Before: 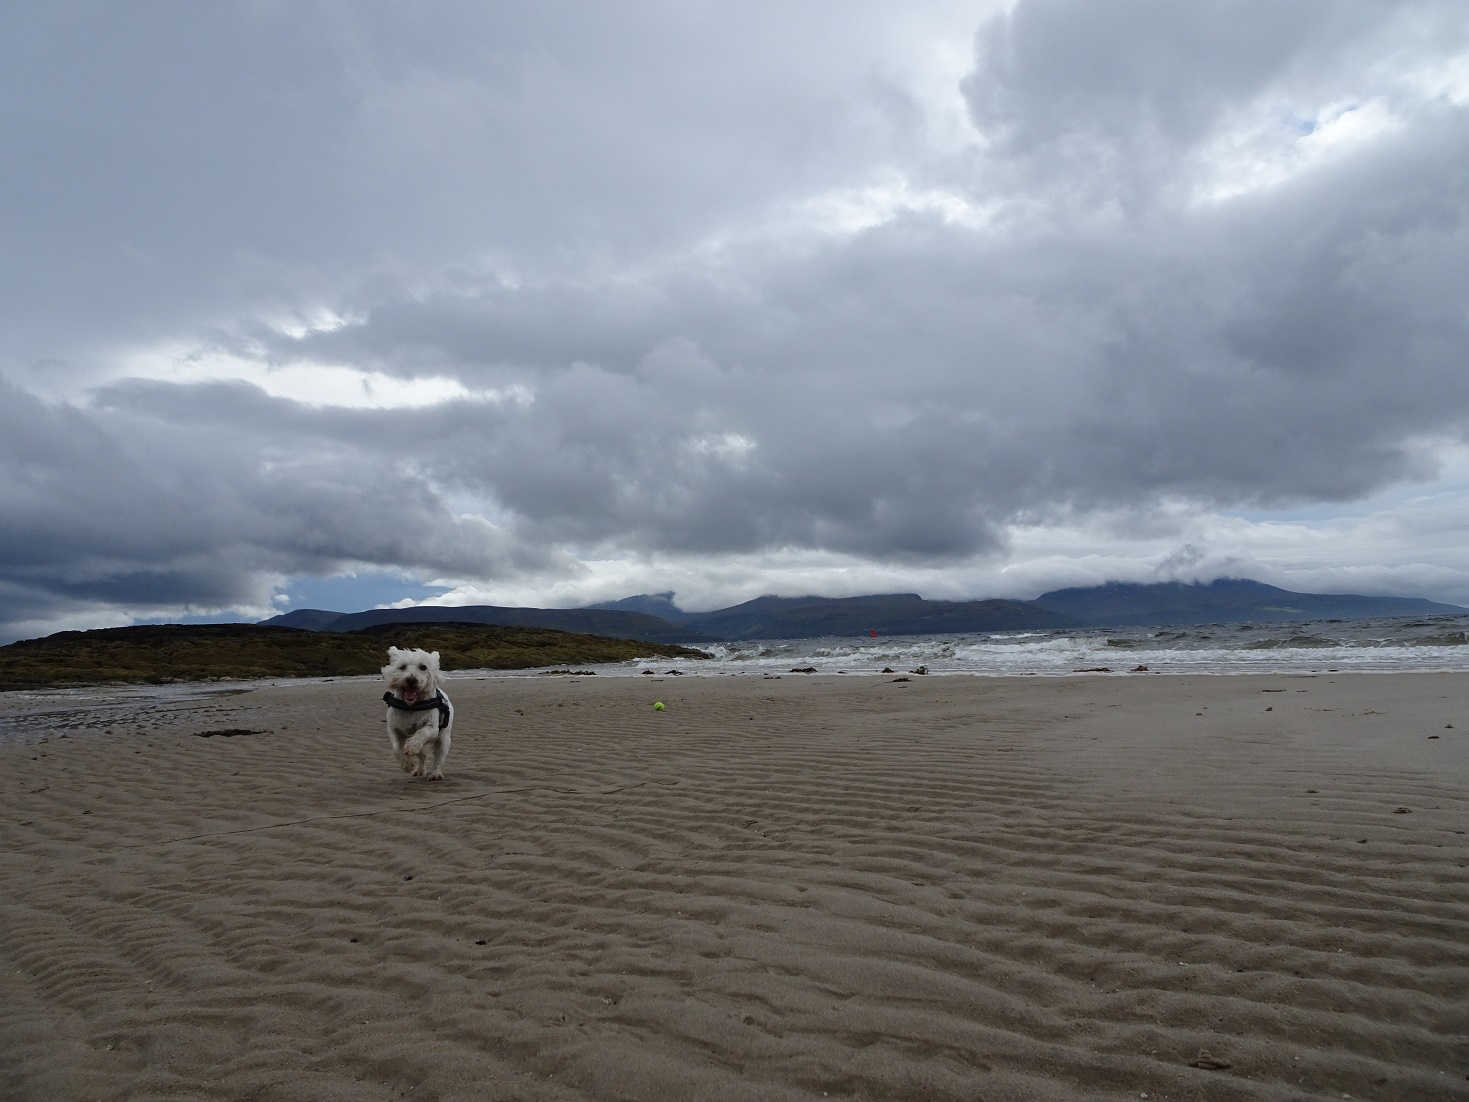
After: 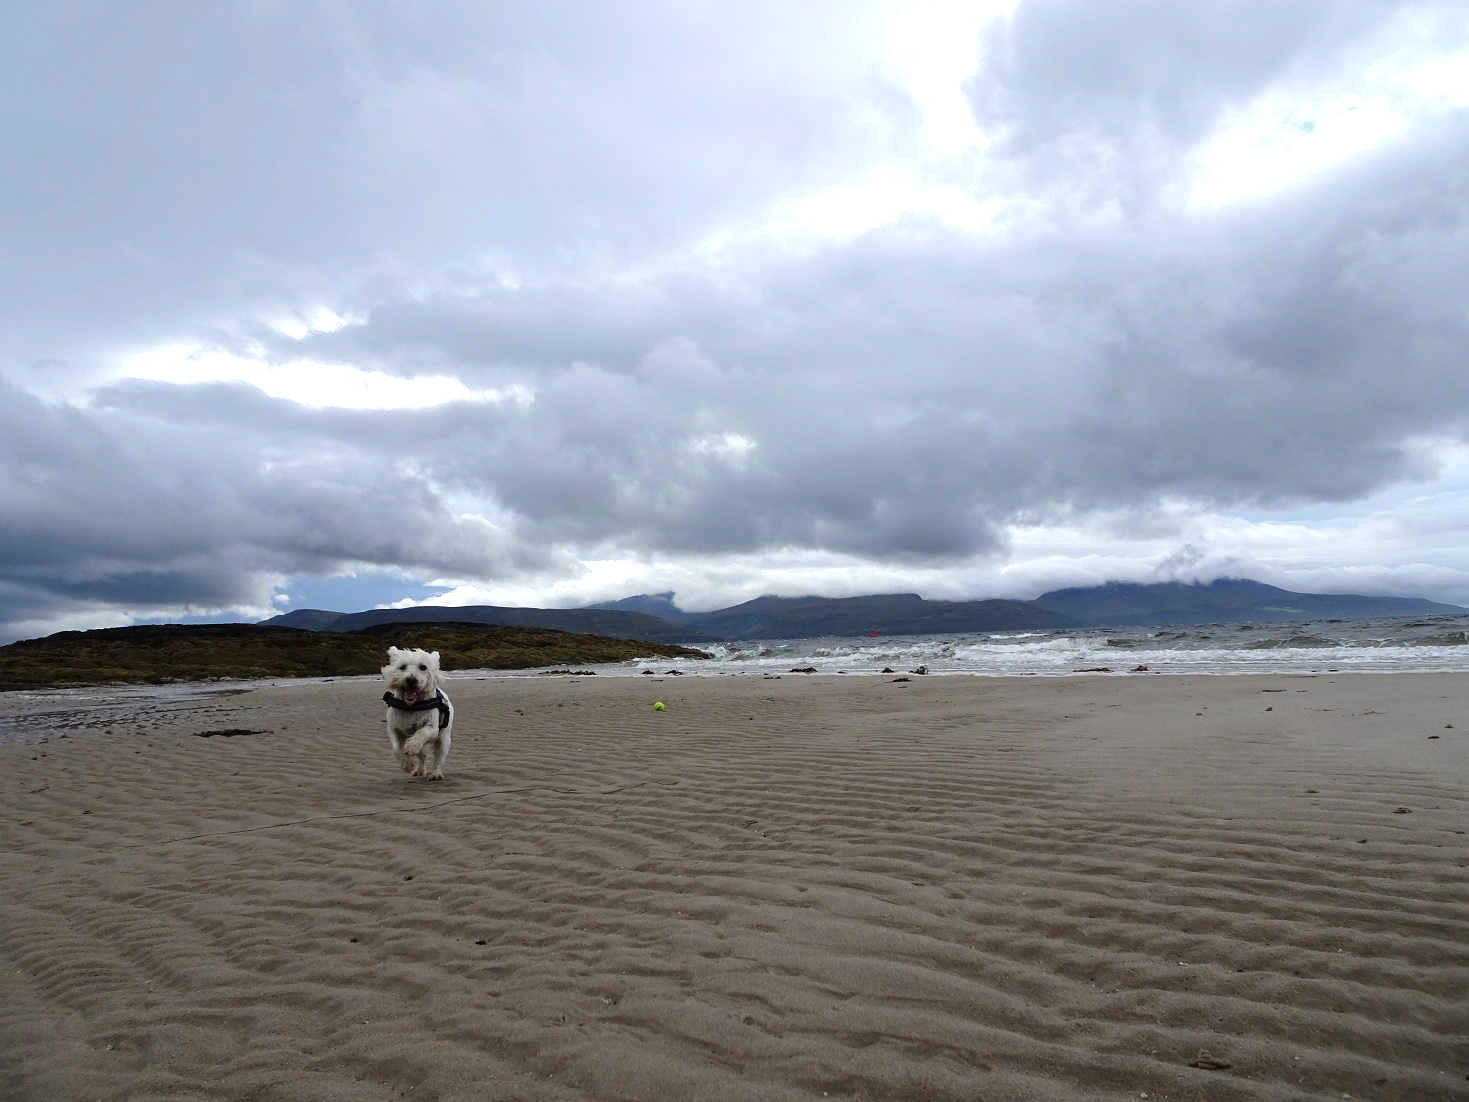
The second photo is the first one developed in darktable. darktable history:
exposure: exposure 0.2 EV, compensate highlight preservation false
tone equalizer: -8 EV -0.411 EV, -7 EV -0.379 EV, -6 EV -0.36 EV, -5 EV -0.242 EV, -3 EV 0.23 EV, -2 EV 0.346 EV, -1 EV 0.366 EV, +0 EV 0.419 EV
